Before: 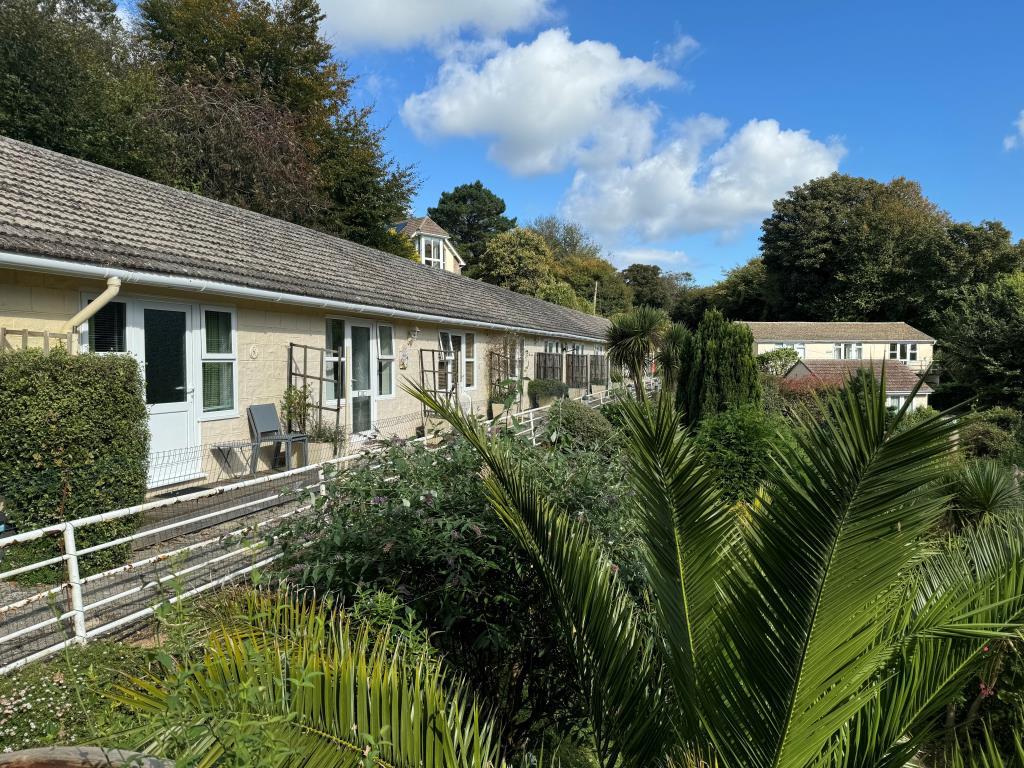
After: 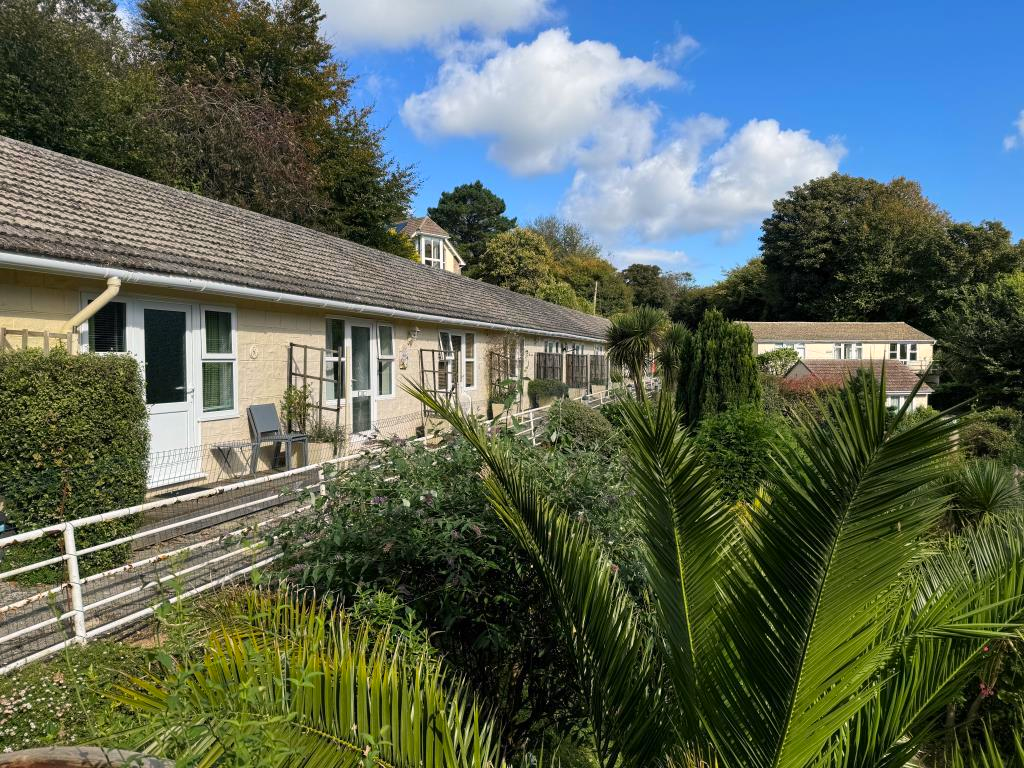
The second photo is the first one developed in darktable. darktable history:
color correction: highlights a* 3.28, highlights b* 2.1, saturation 1.15
